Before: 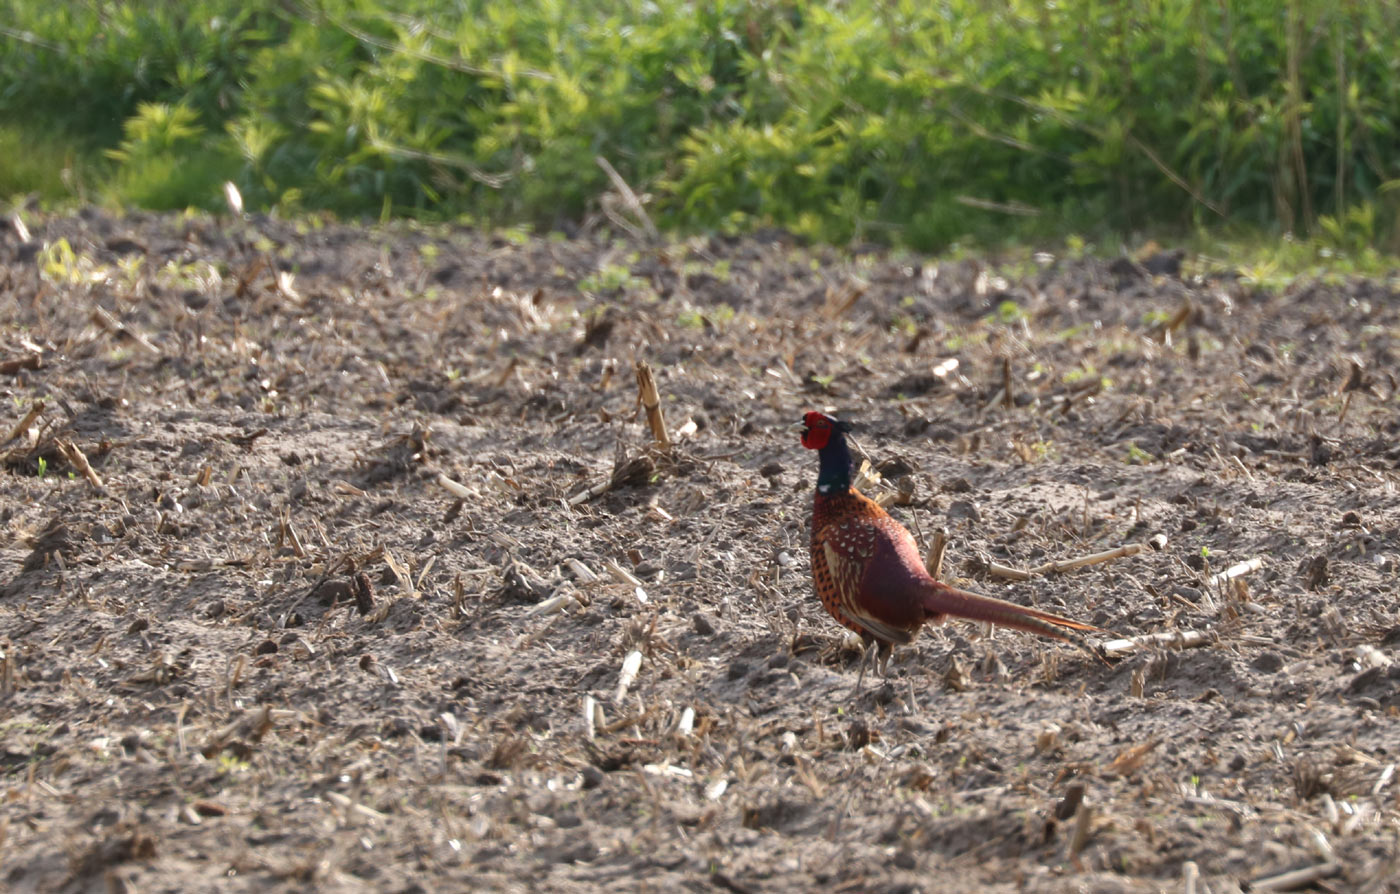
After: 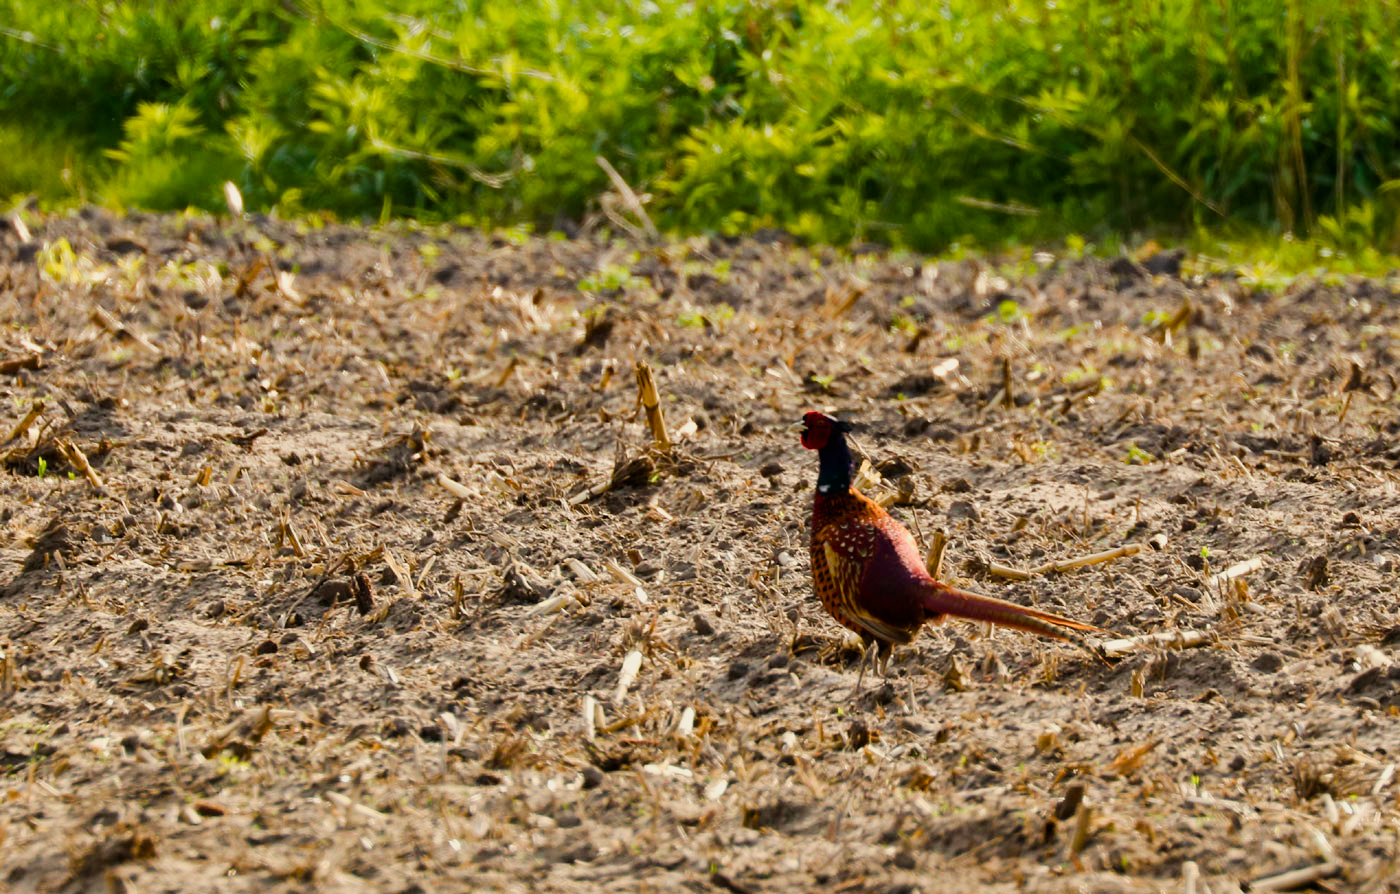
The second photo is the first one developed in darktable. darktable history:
color balance rgb: global offset › luminance -0.37%, perceptual saturation grading › highlights -17.77%, perceptual saturation grading › mid-tones 33.1%, perceptual saturation grading › shadows 50.52%, perceptual brilliance grading › highlights 20%, perceptual brilliance grading › mid-tones 20%, perceptual brilliance grading › shadows -20%, global vibrance 50%
white balance: red 1.029, blue 0.92
filmic rgb: black relative exposure -7.65 EV, white relative exposure 4.56 EV, hardness 3.61
